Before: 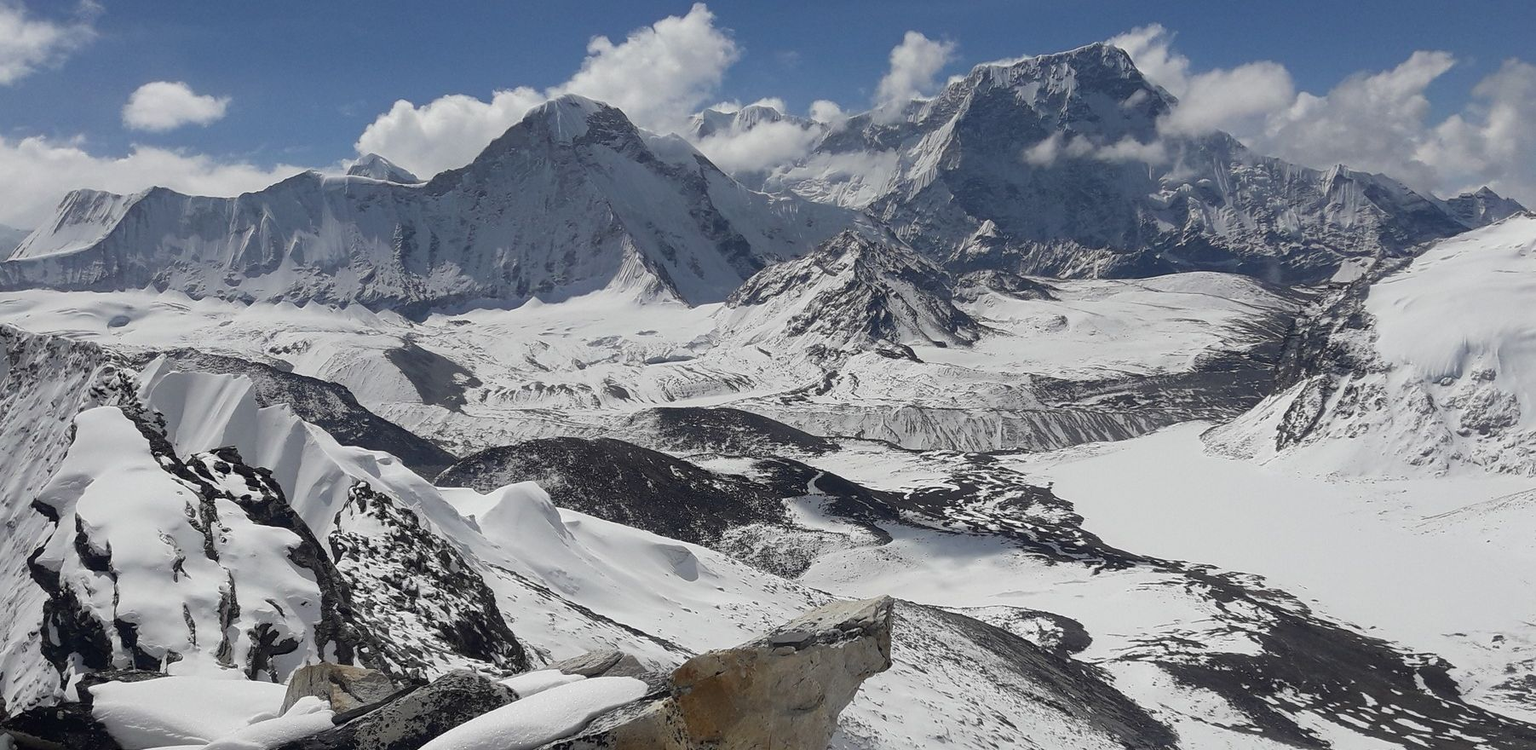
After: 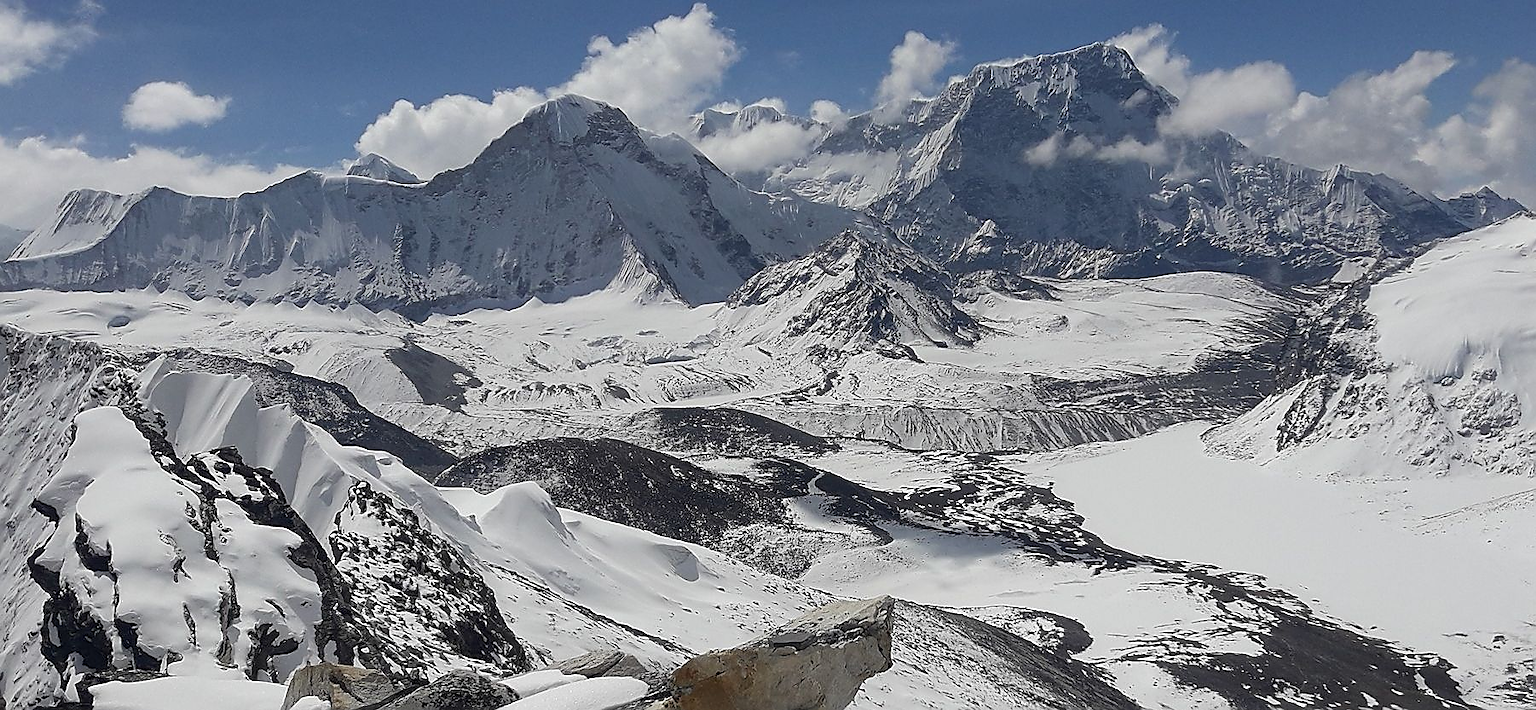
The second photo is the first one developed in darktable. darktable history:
sharpen: radius 1.388, amount 1.266, threshold 0.777
crop and rotate: top 0.01%, bottom 5.13%
